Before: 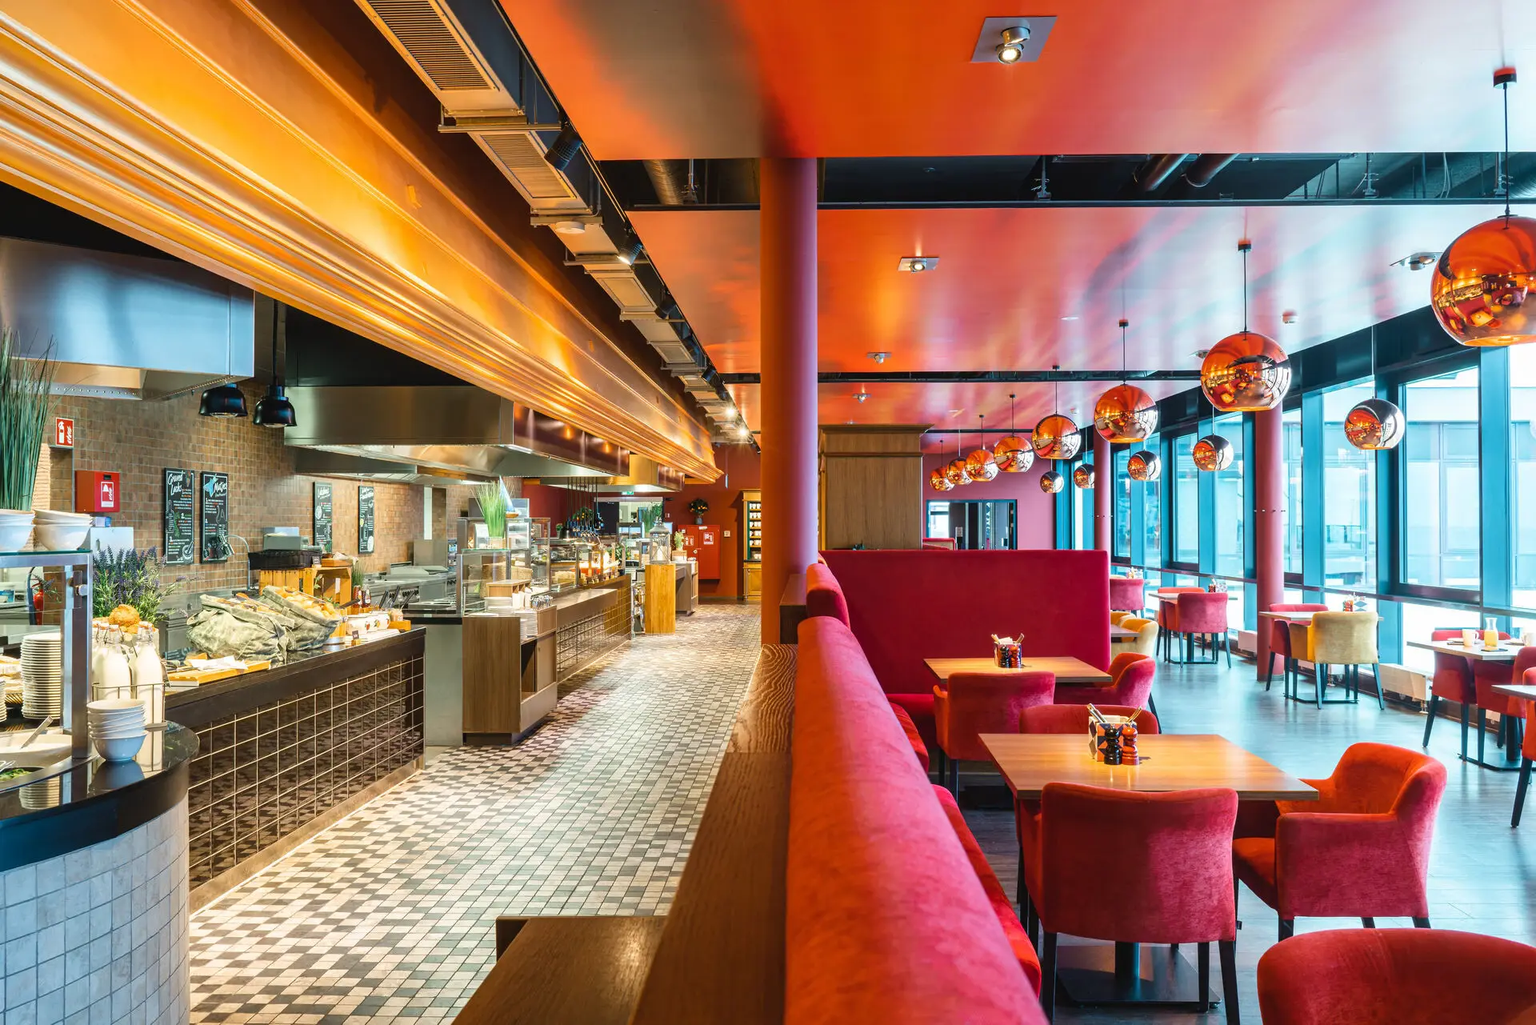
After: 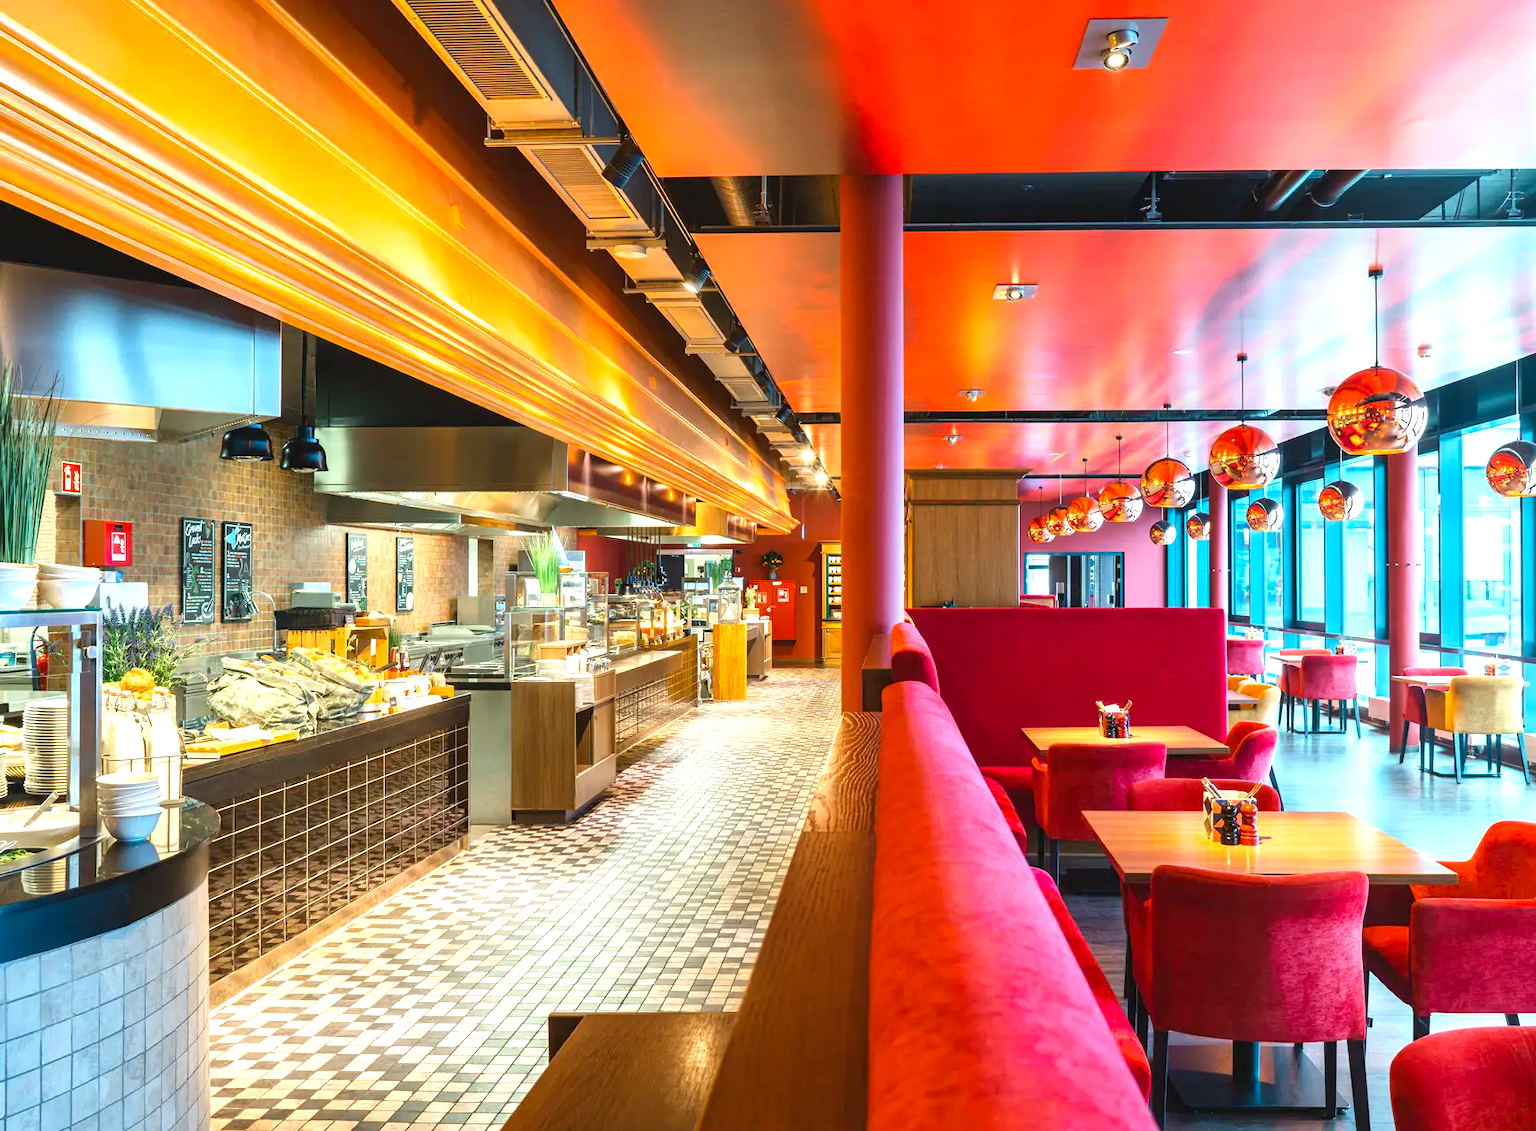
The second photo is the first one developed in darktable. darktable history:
color correction: highlights b* -0.005, saturation 1.15
crop: right 9.514%, bottom 0.017%
exposure: exposure 0.609 EV, compensate exposure bias true, compensate highlight preservation false
